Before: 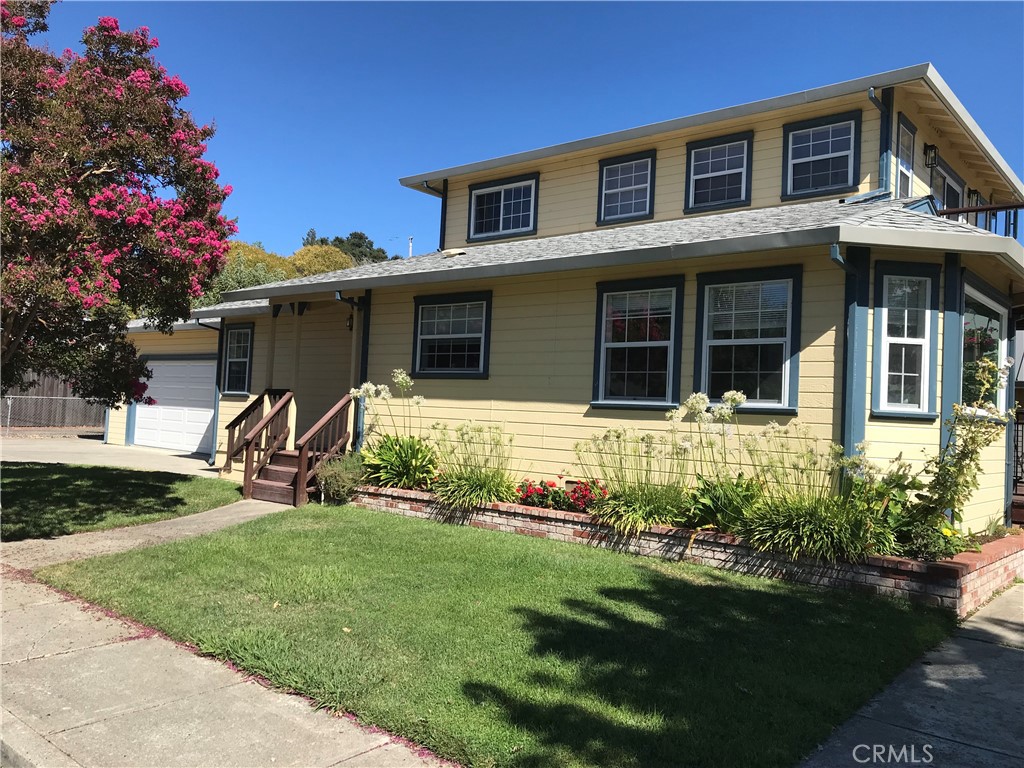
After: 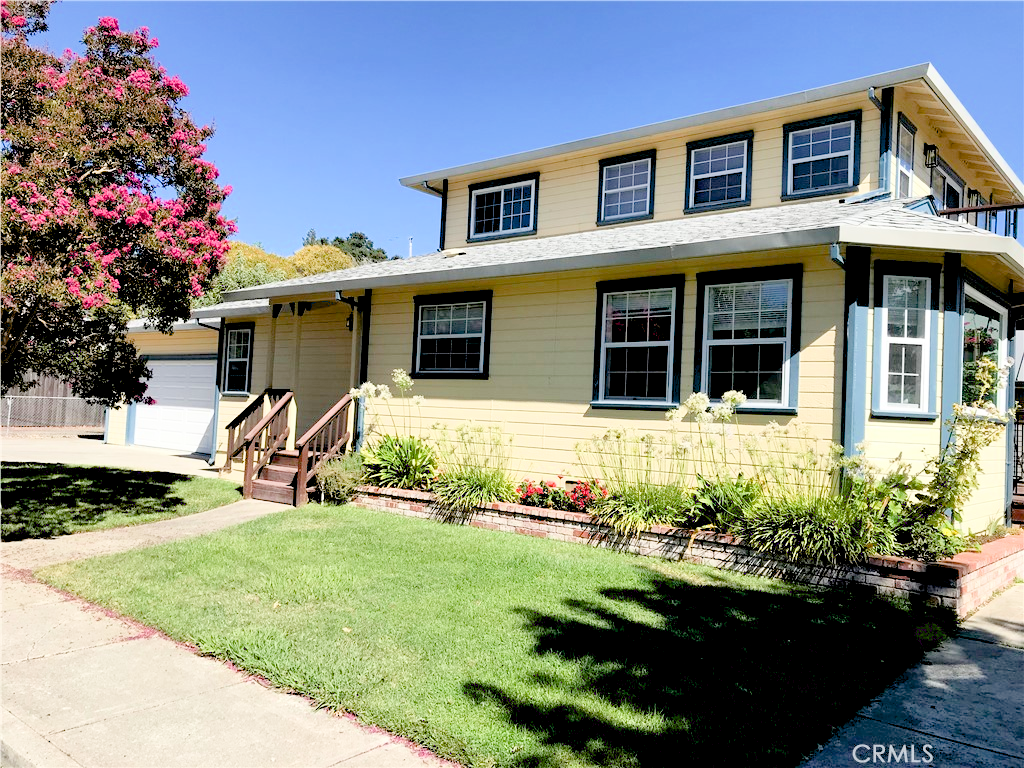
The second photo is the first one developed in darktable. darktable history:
exposure: black level correction 0.016, exposure 1.774 EV, compensate highlight preservation false
levels: mode automatic
filmic rgb: black relative exposure -6.59 EV, white relative exposure 4.71 EV, hardness 3.13, contrast 0.805
